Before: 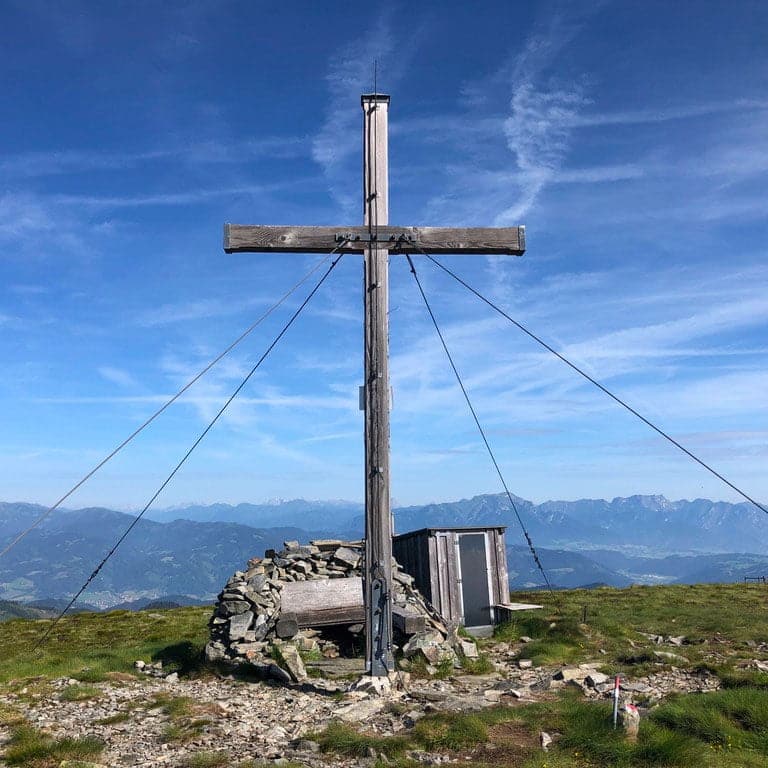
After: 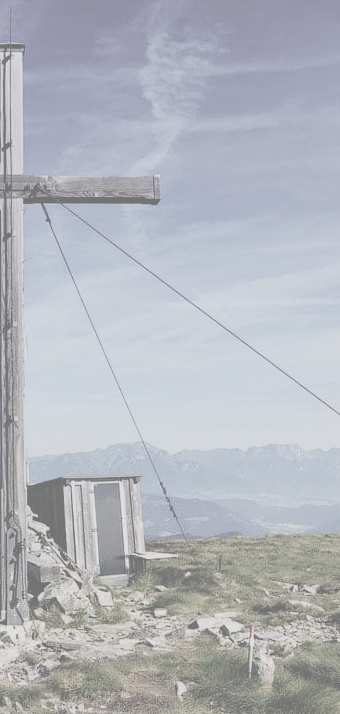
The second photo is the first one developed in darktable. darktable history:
crop: left 47.628%, top 6.643%, right 7.874%
graduated density: hue 238.83°, saturation 50%
contrast brightness saturation: contrast -0.32, brightness 0.75, saturation -0.78
sigmoid: contrast 1.6, skew -0.2, preserve hue 0%, red attenuation 0.1, red rotation 0.035, green attenuation 0.1, green rotation -0.017, blue attenuation 0.15, blue rotation -0.052, base primaries Rec2020
